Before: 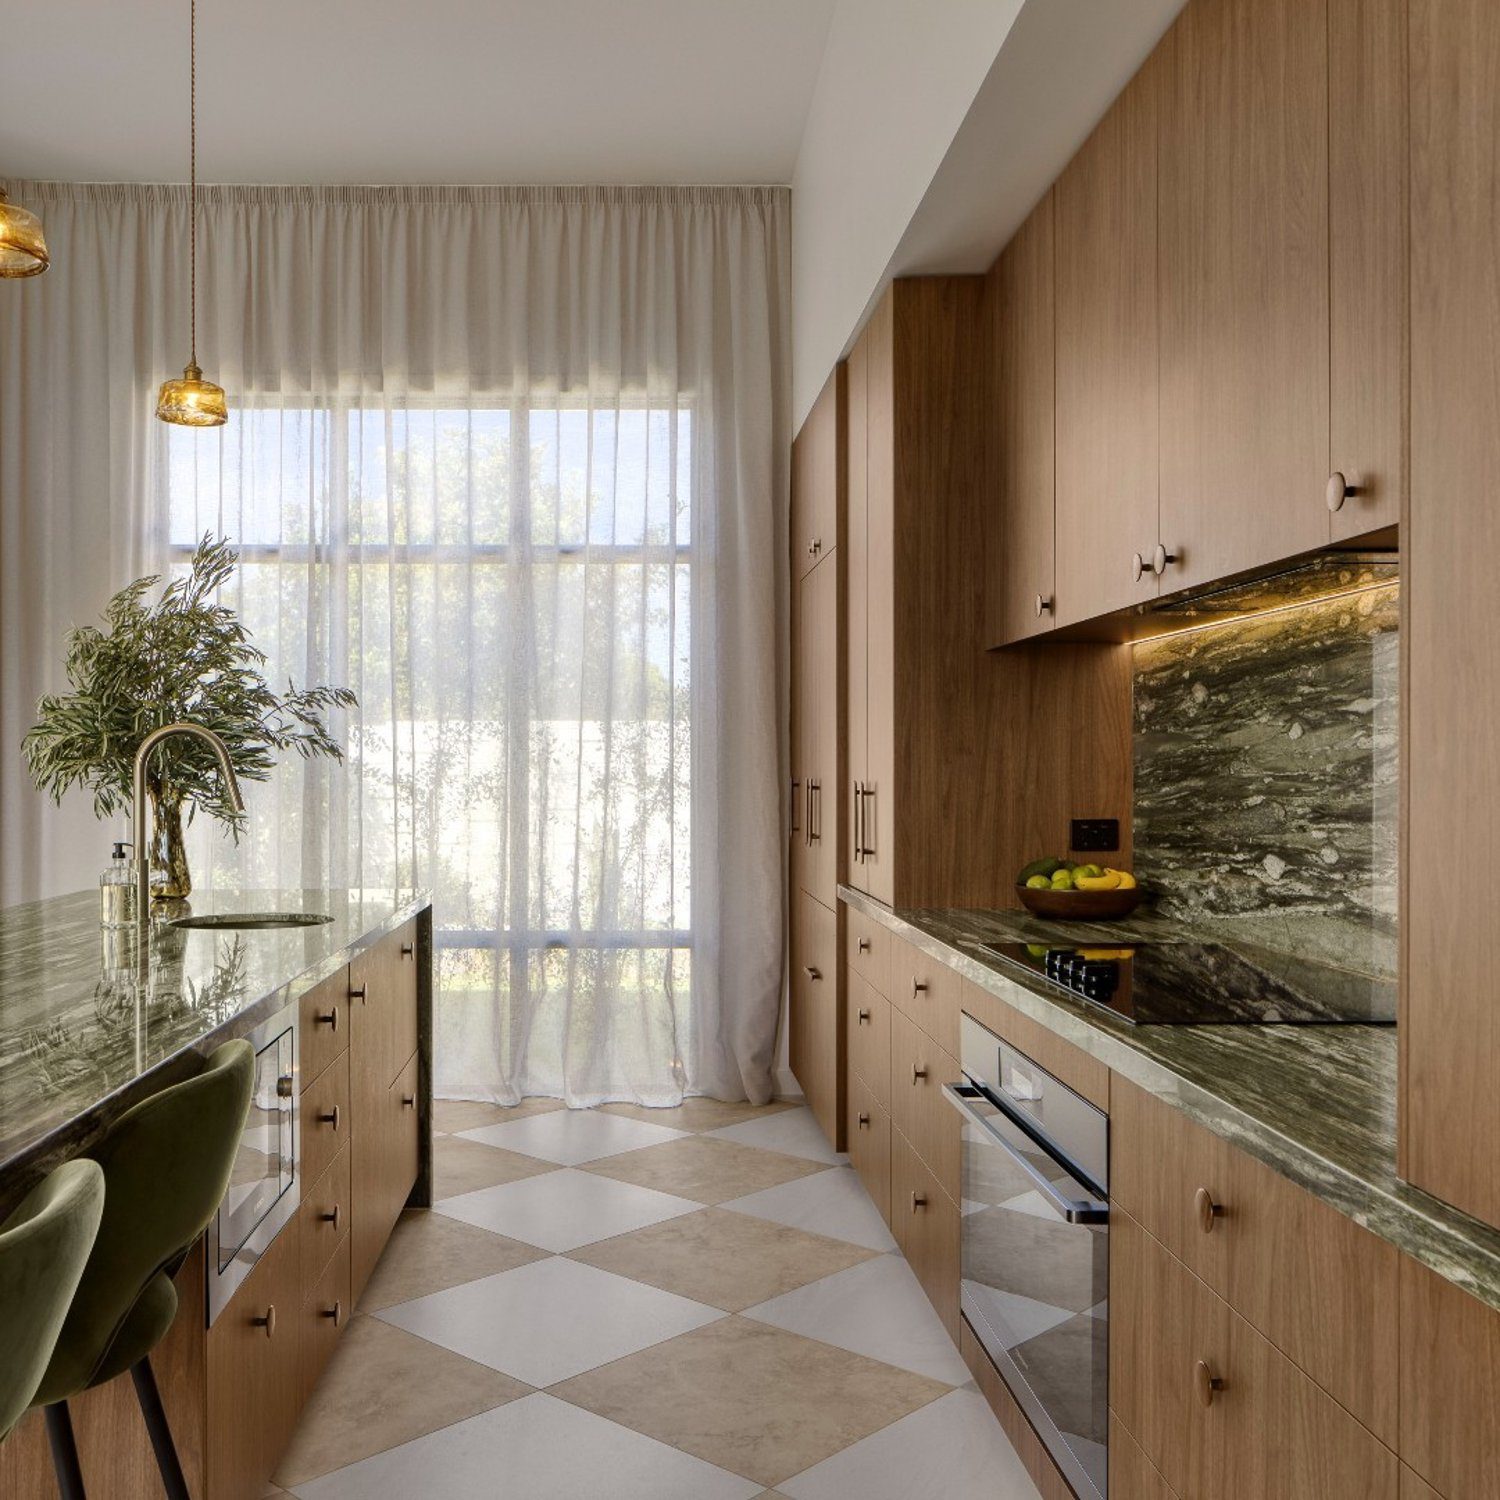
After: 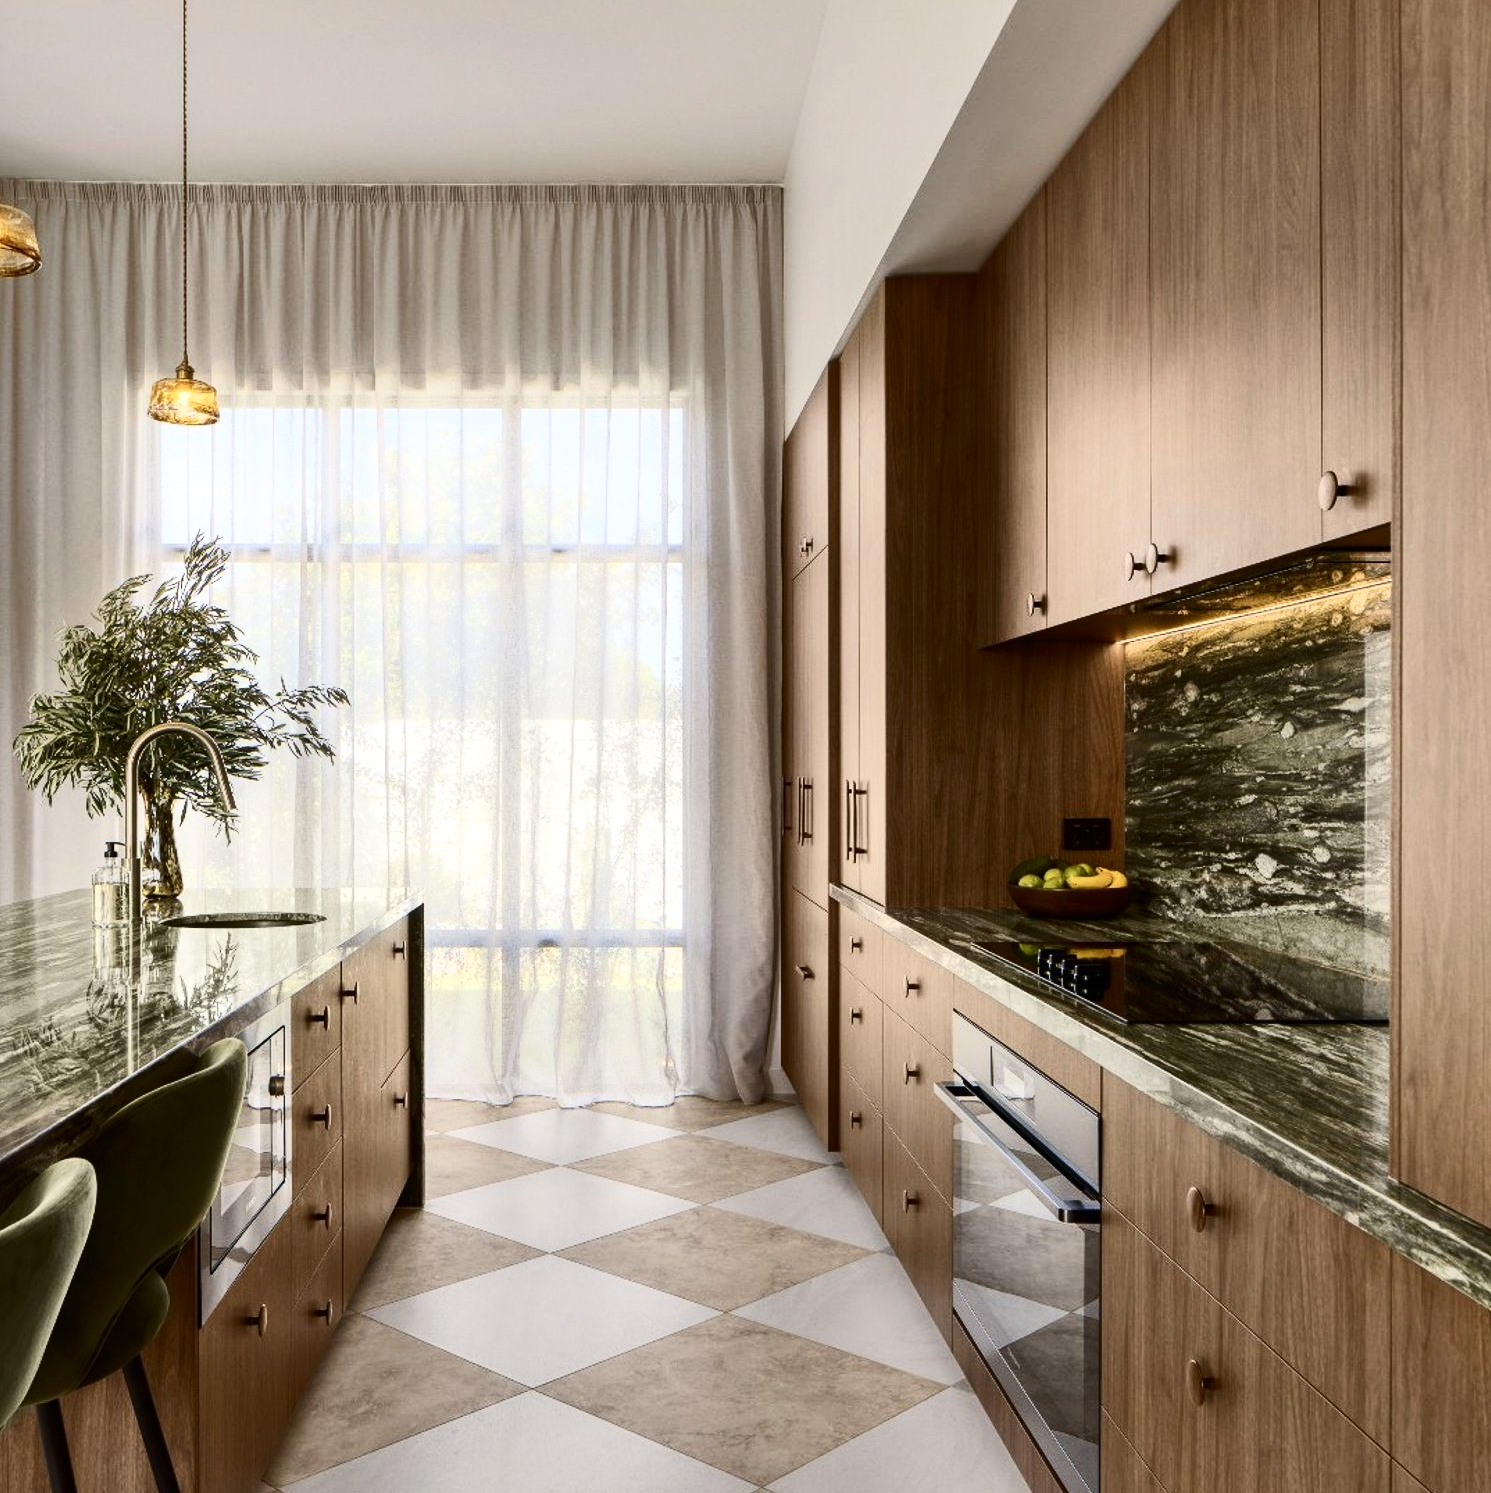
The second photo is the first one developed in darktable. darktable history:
contrast brightness saturation: contrast 0.391, brightness 0.103
crop and rotate: left 0.534%, top 0.132%, bottom 0.295%
